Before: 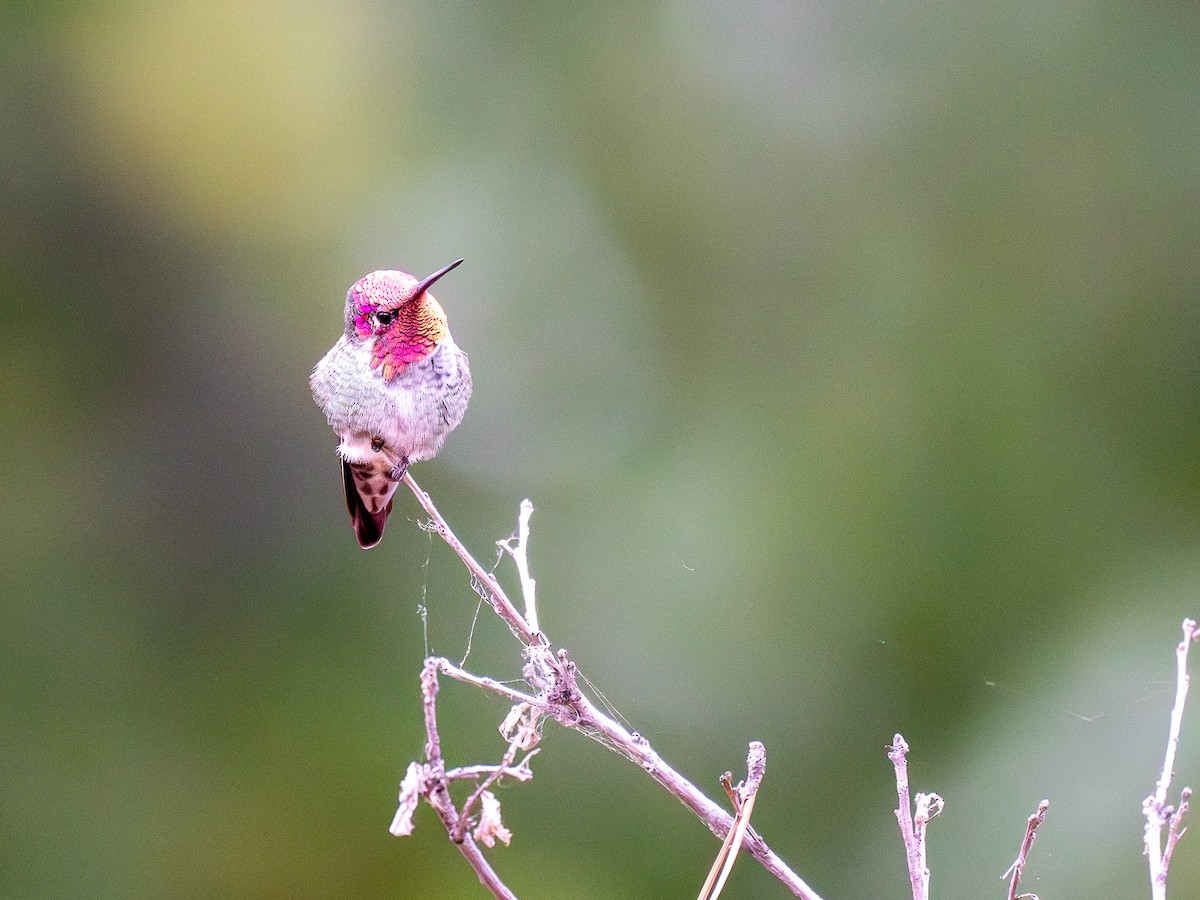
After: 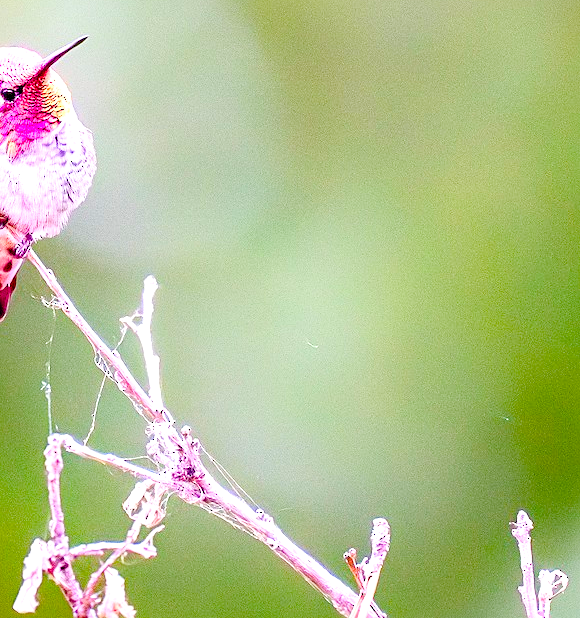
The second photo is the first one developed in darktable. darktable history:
crop: left 31.371%, top 24.803%, right 20.26%, bottom 6.473%
exposure: exposure 0.549 EV, compensate exposure bias true, compensate highlight preservation false
color balance rgb: perceptual saturation grading › global saturation 55.252%, perceptual saturation grading › highlights -50.405%, perceptual saturation grading › mid-tones 39.686%, perceptual saturation grading › shadows 30.236%, global vibrance 20%
sharpen: radius 2.488, amount 0.33
levels: levels [0, 0.43, 0.984]
contrast brightness saturation: contrast 0.142
